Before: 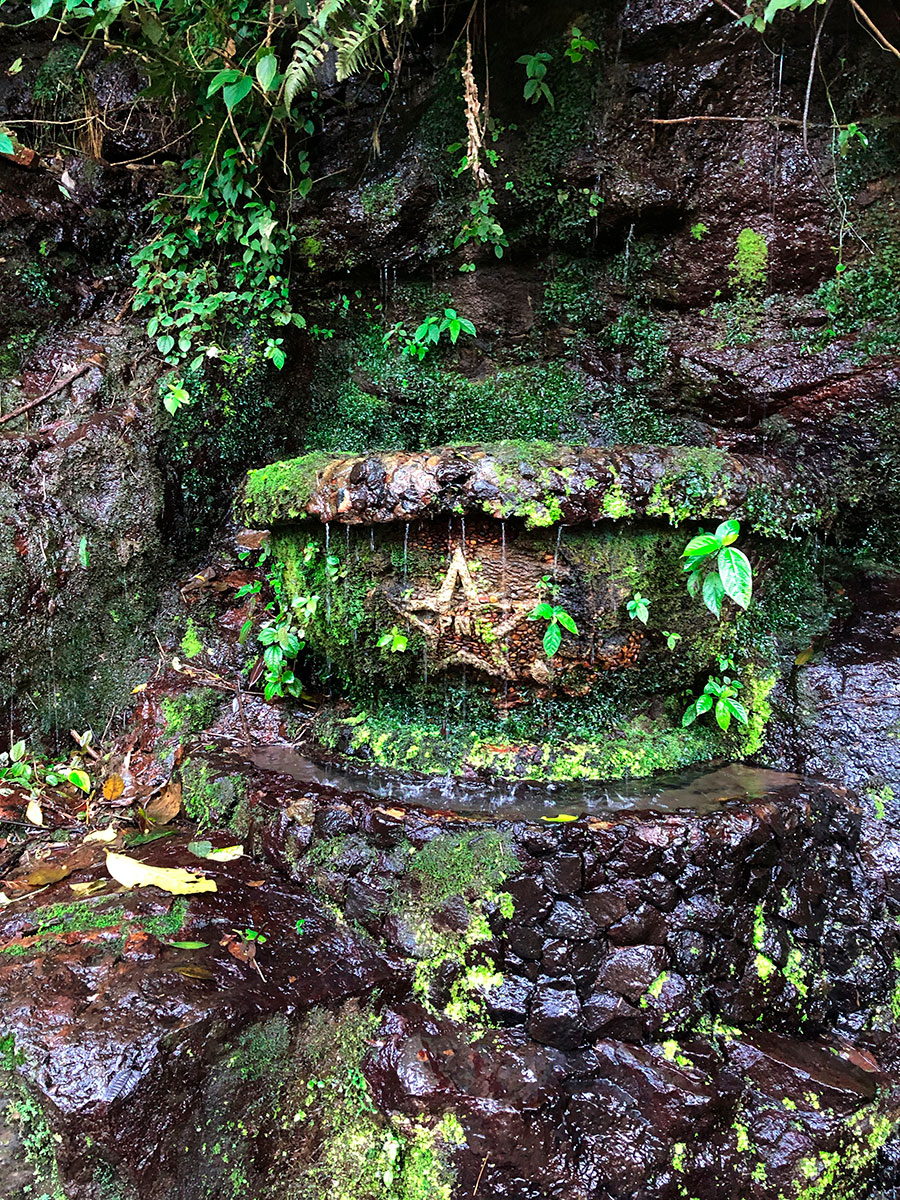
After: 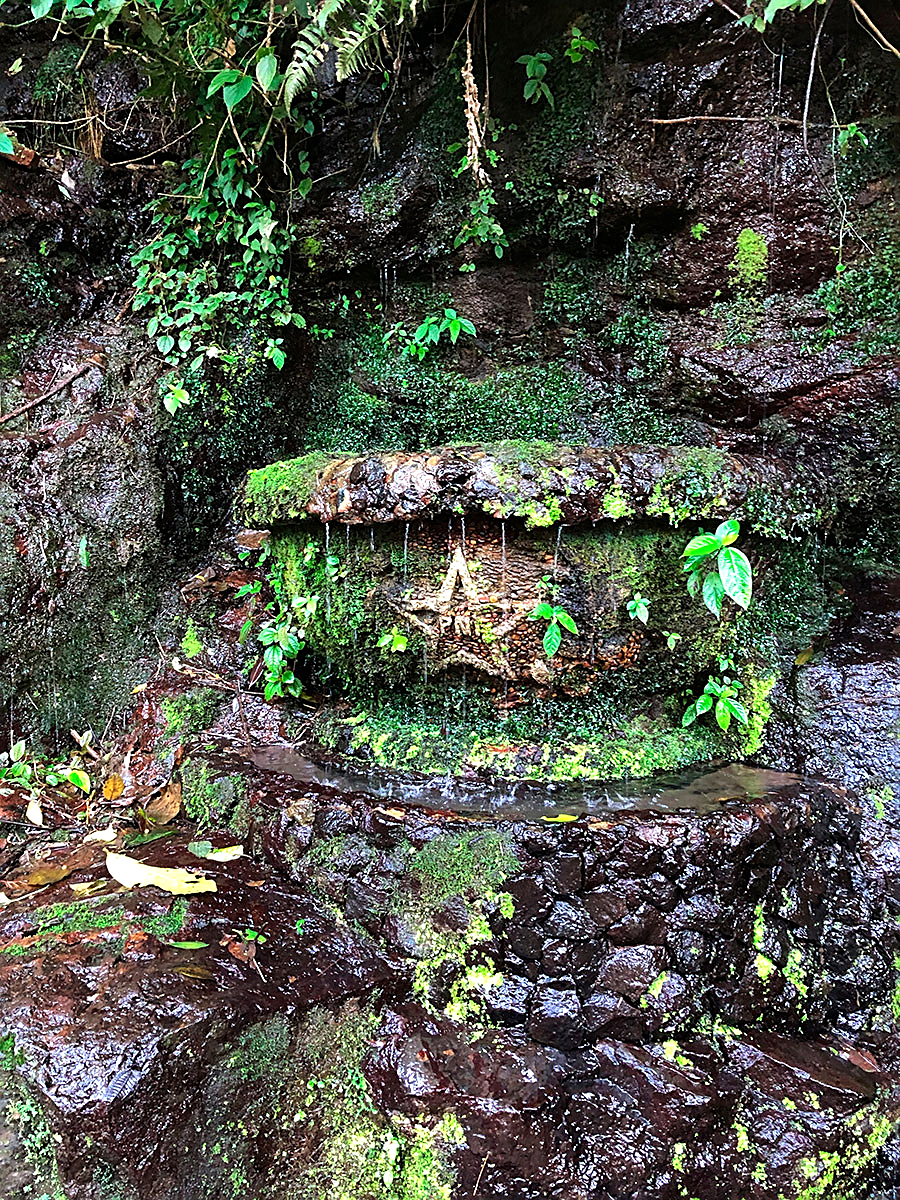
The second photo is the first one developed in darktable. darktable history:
exposure: exposure 0.197 EV, compensate highlight preservation false
sharpen: on, module defaults
white balance: red 0.986, blue 1.01
